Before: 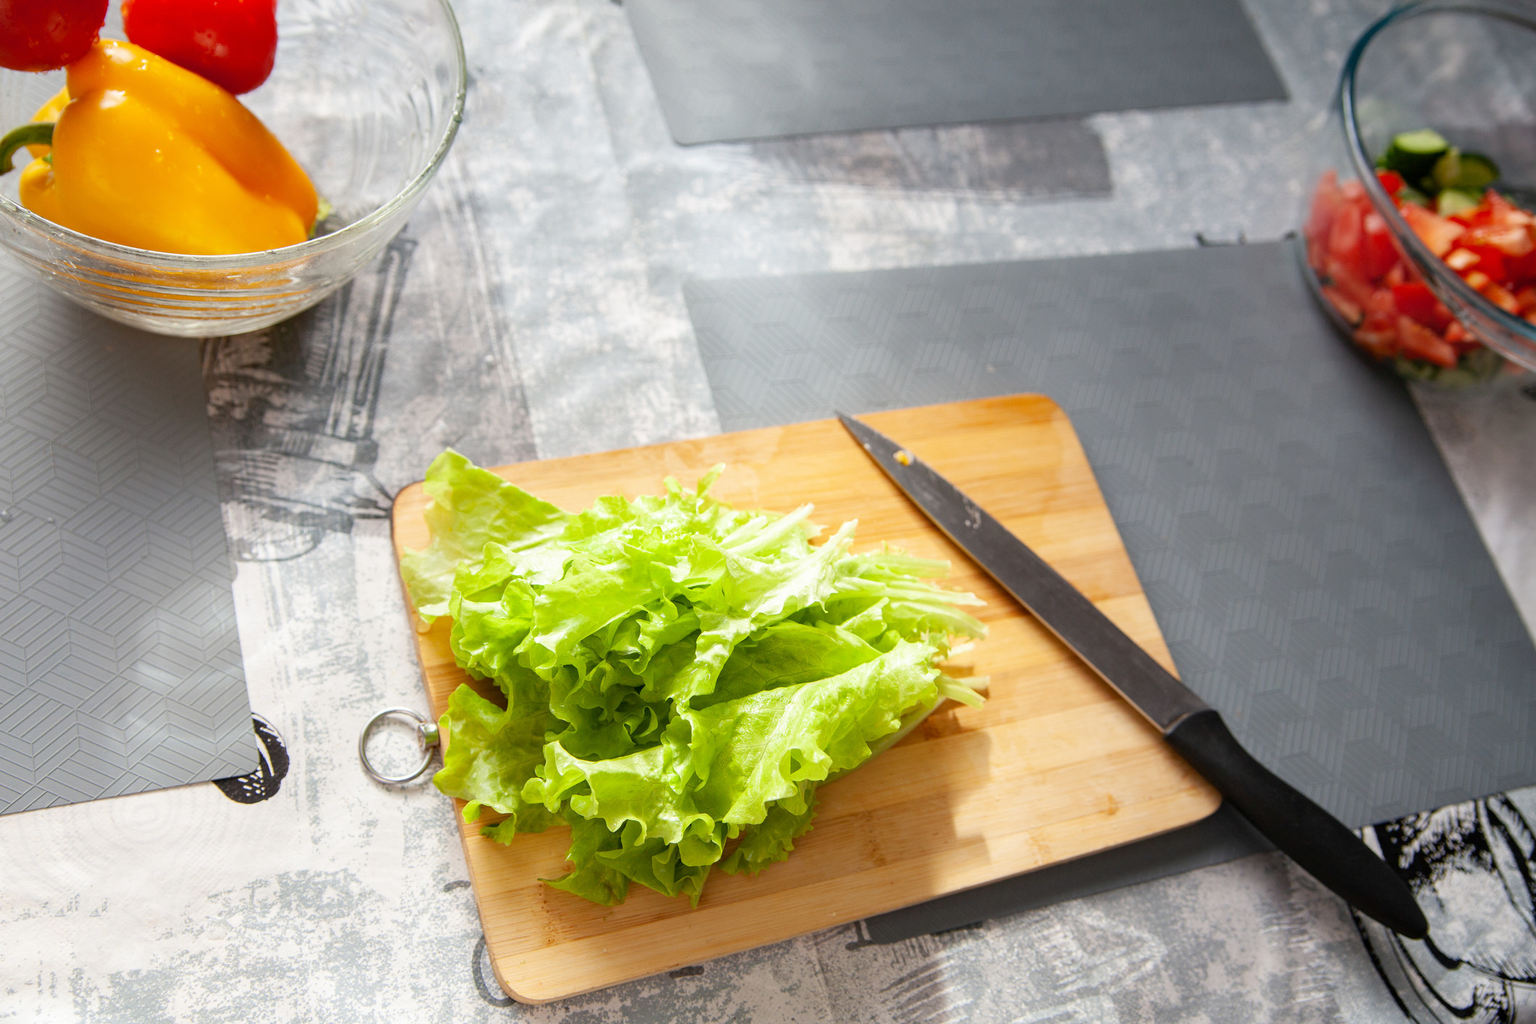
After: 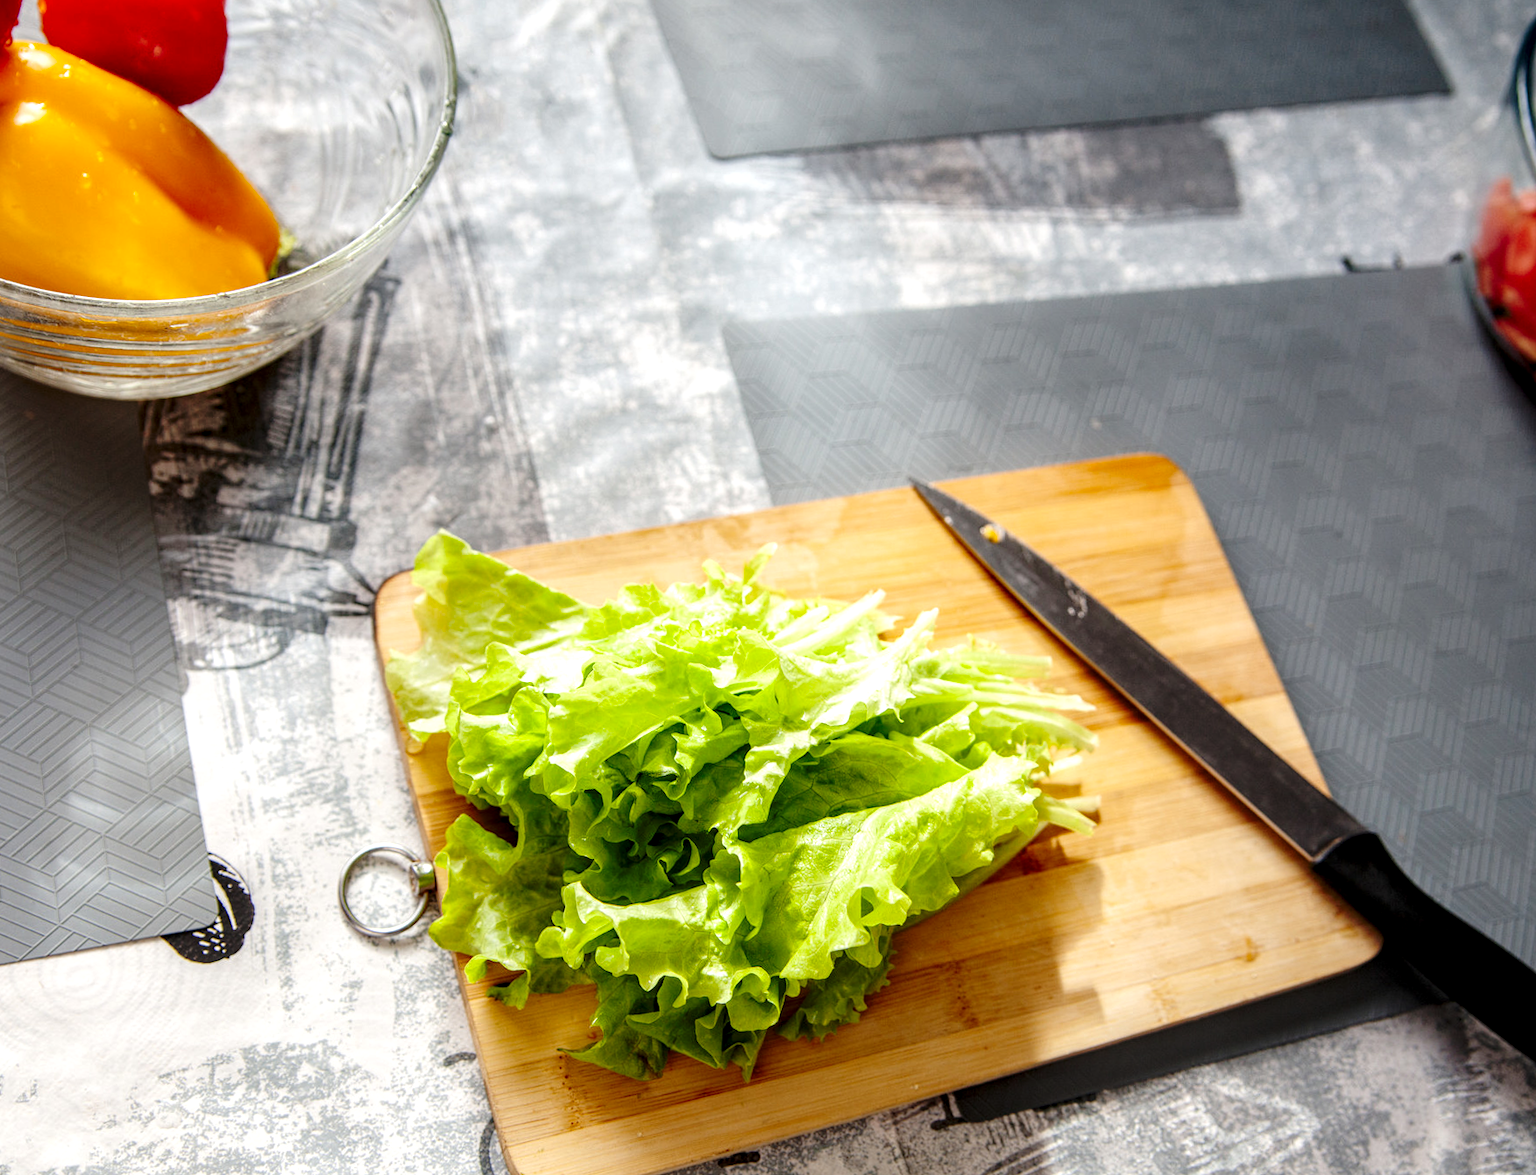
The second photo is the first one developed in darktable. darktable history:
local contrast: detail 150%
base curve: curves: ch0 [(0, 0) (0.073, 0.04) (0.157, 0.139) (0.492, 0.492) (0.758, 0.758) (1, 1)], preserve colors none
crop and rotate: angle 0.826°, left 4.425%, top 0.475%, right 11.115%, bottom 2.549%
